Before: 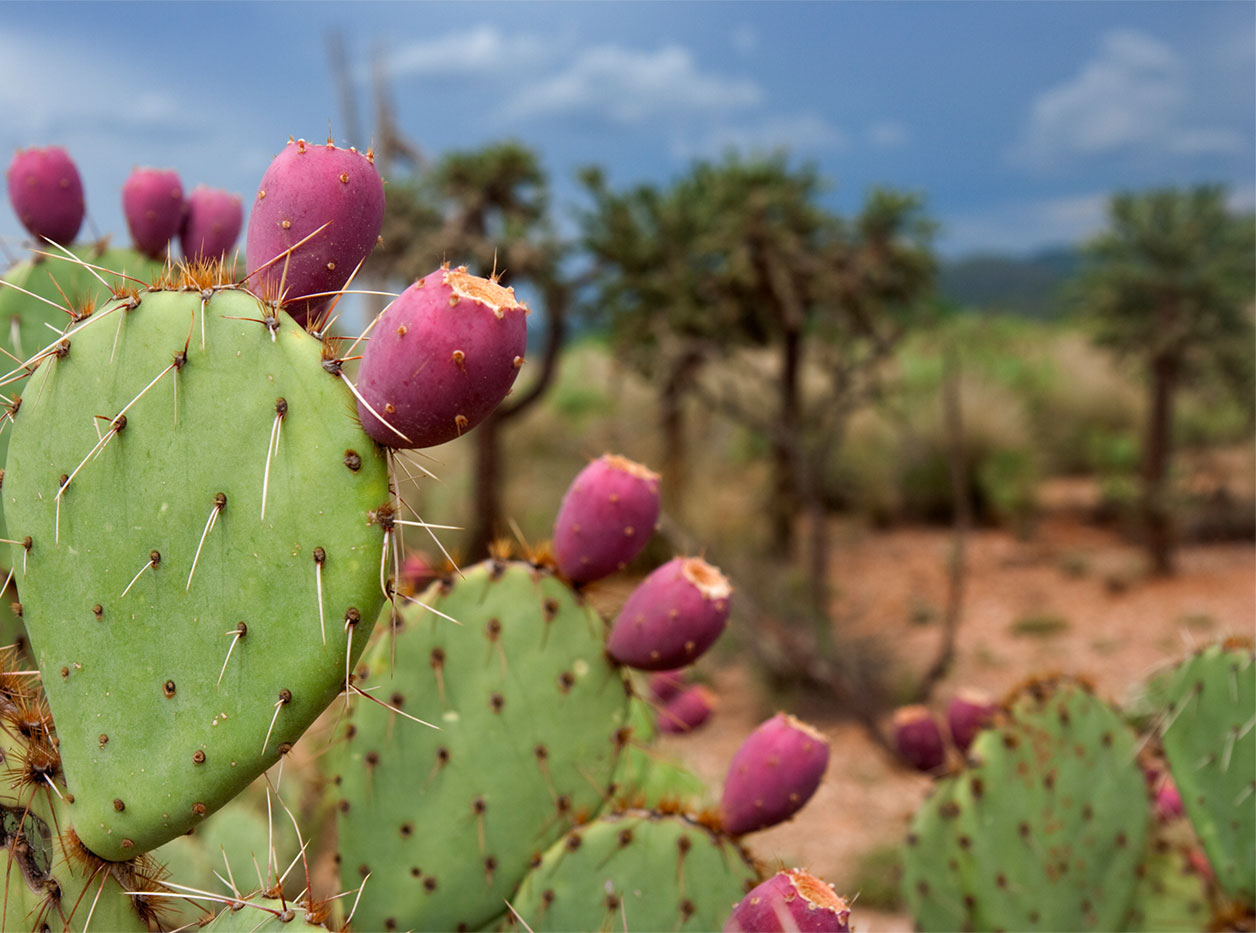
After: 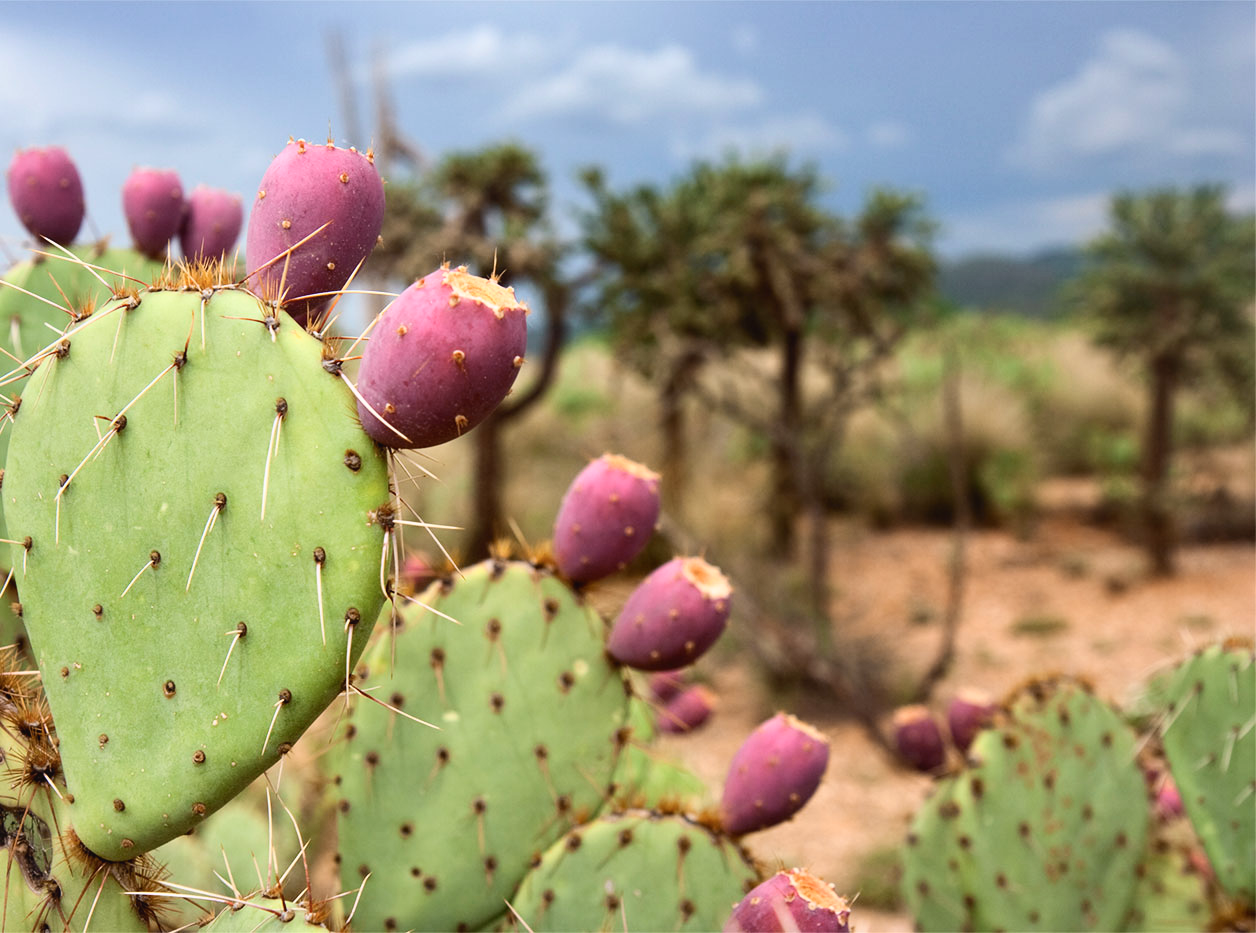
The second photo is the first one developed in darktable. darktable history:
tone curve: curves: ch0 [(0.003, 0.029) (0.202, 0.232) (0.46, 0.56) (0.611, 0.739) (0.843, 0.941) (1, 0.99)]; ch1 [(0, 0) (0.35, 0.356) (0.45, 0.453) (0.508, 0.515) (0.617, 0.601) (1, 1)]; ch2 [(0, 0) (0.456, 0.469) (0.5, 0.5) (0.556, 0.566) (0.635, 0.642) (1, 1)], color space Lab, independent channels, preserve colors none
white balance: red 1, blue 1
